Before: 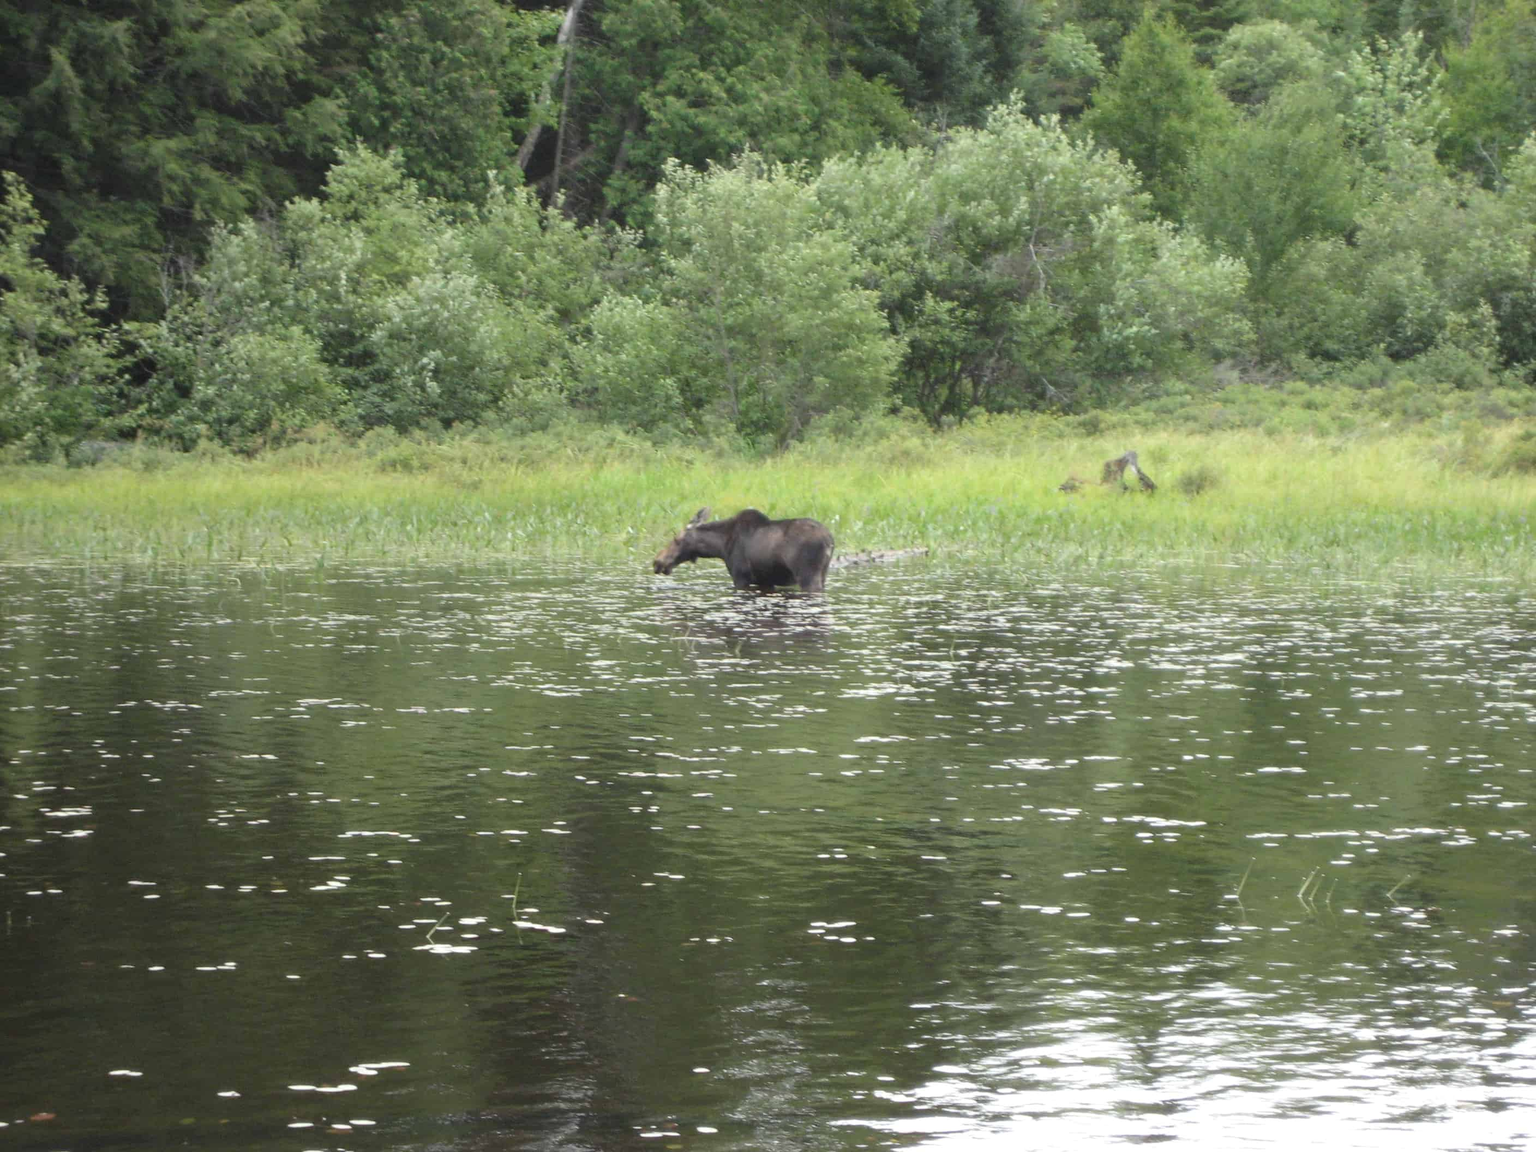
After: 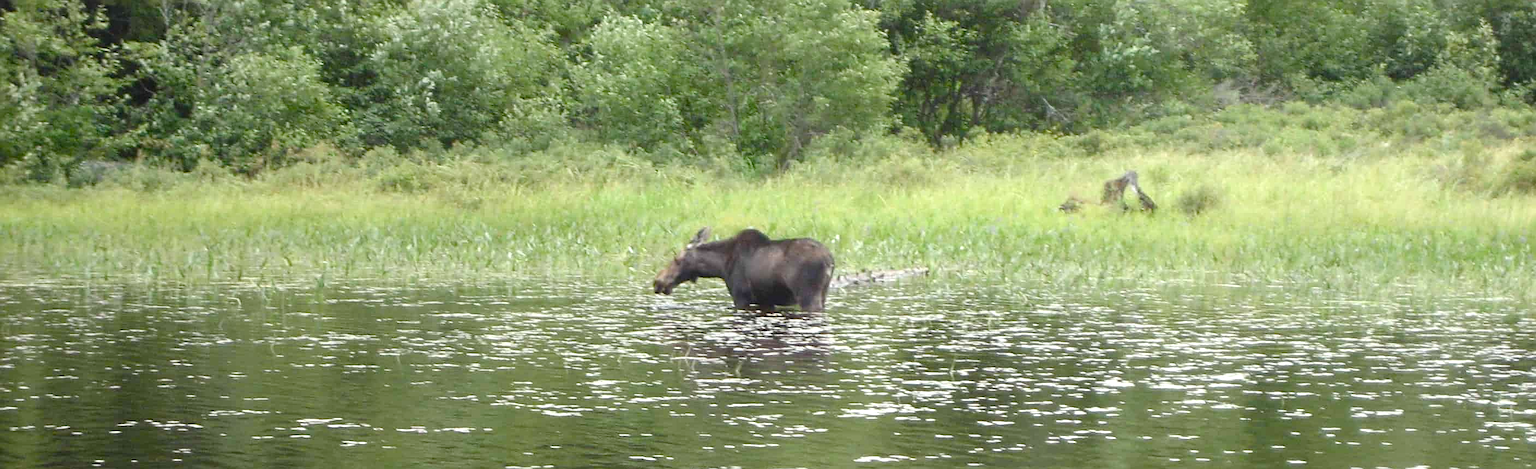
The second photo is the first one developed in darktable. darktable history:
color balance rgb: highlights gain › luminance 14.786%, linear chroma grading › global chroma 9.039%, perceptual saturation grading › global saturation 25.907%, perceptual saturation grading › highlights -50.604%, perceptual saturation grading › shadows 31.175%, contrast 3.897%
crop and rotate: top 24.374%, bottom 34.881%
sharpen: on, module defaults
